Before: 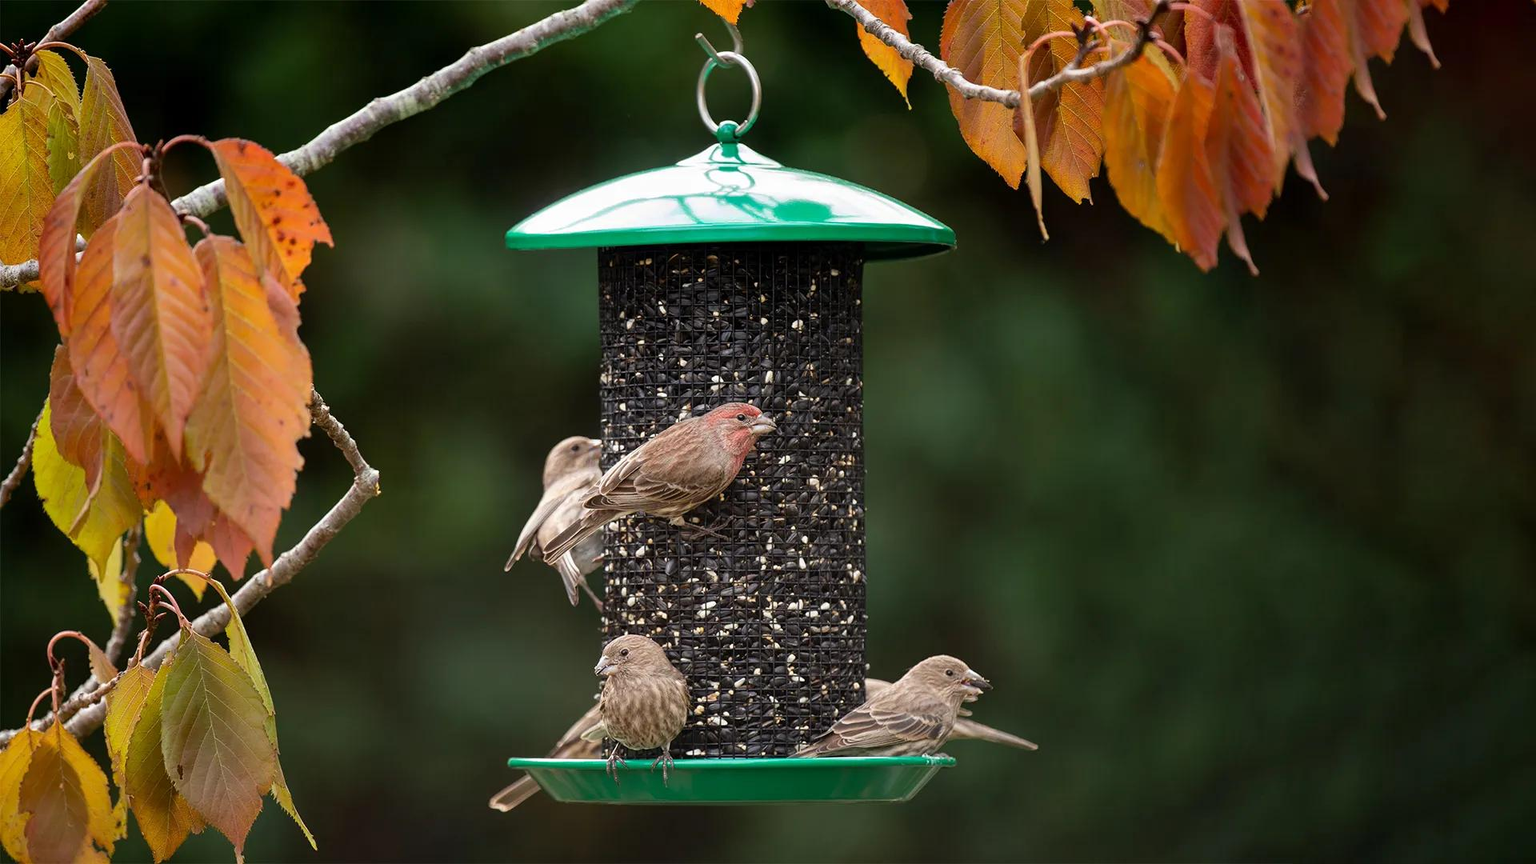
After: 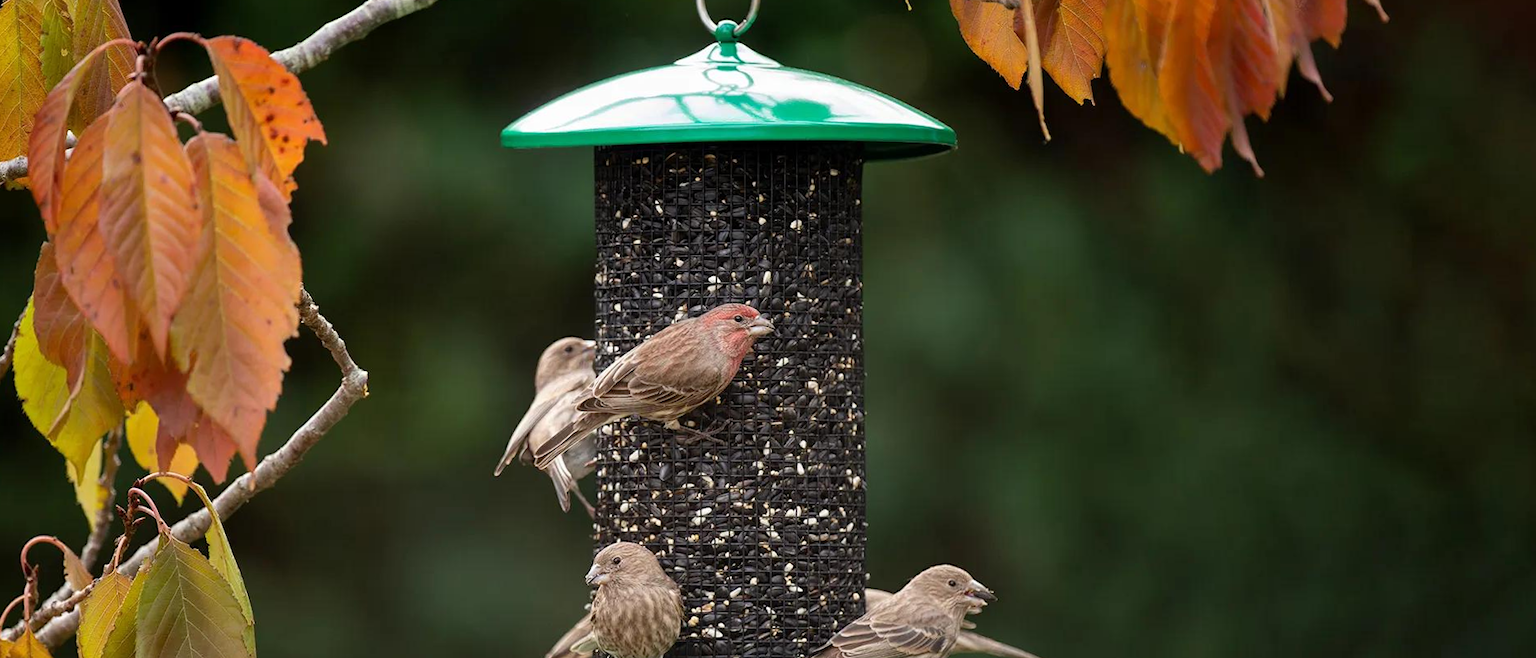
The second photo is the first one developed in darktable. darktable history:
crop: top 11.038%, bottom 13.962%
rotate and perspective: rotation 0.226°, lens shift (vertical) -0.042, crop left 0.023, crop right 0.982, crop top 0.006, crop bottom 0.994
